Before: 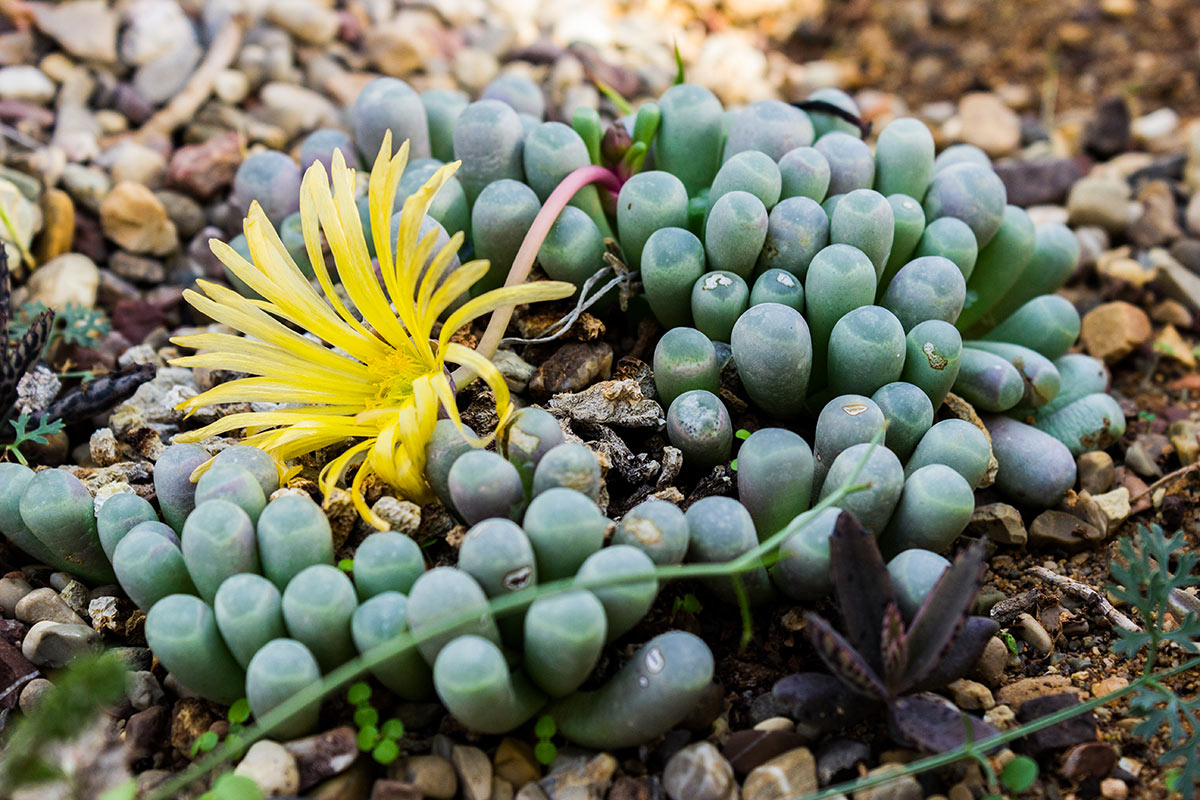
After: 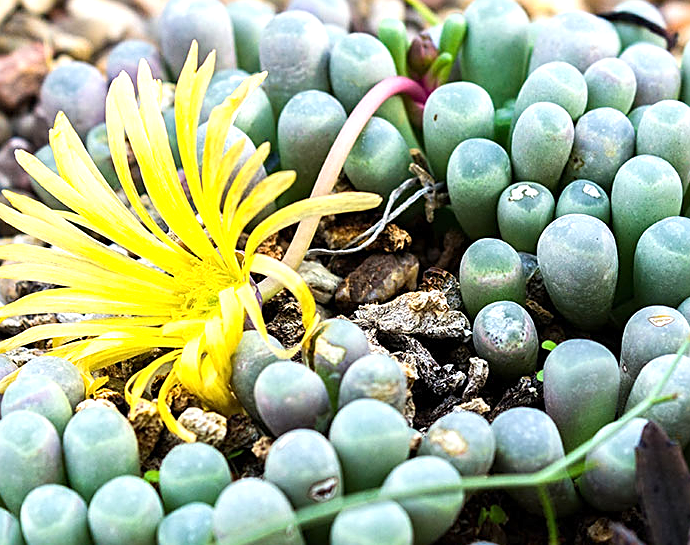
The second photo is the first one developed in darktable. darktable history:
crop: left 16.249%, top 11.242%, right 26.229%, bottom 20.537%
exposure: exposure 0.768 EV, compensate highlight preservation false
sharpen: on, module defaults
